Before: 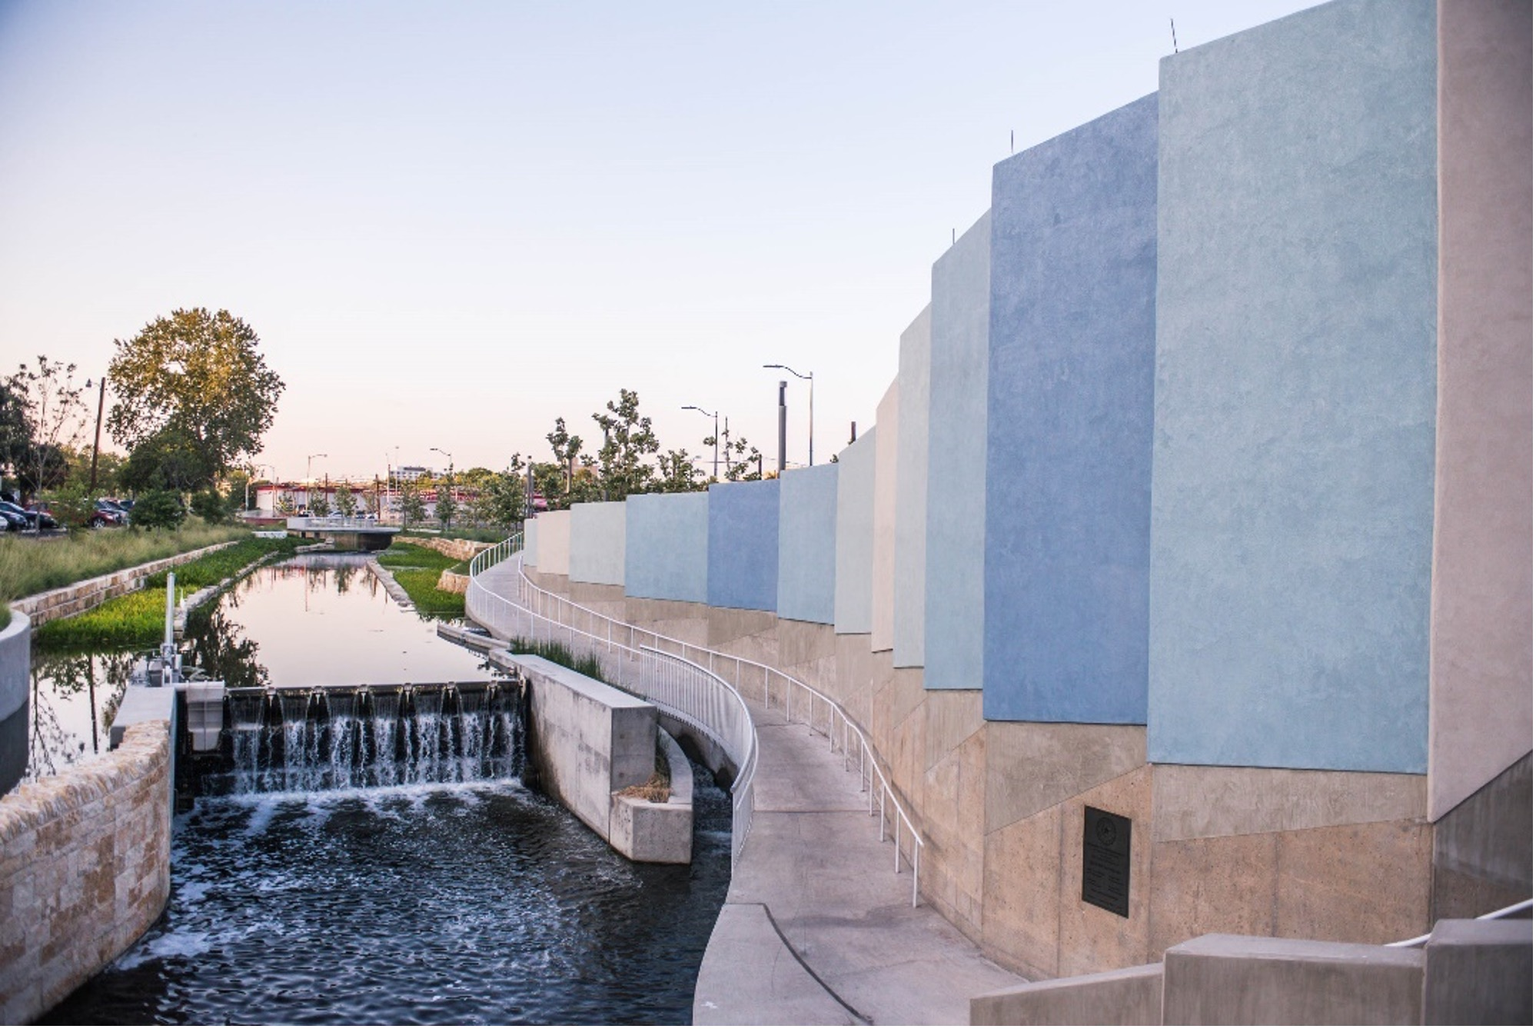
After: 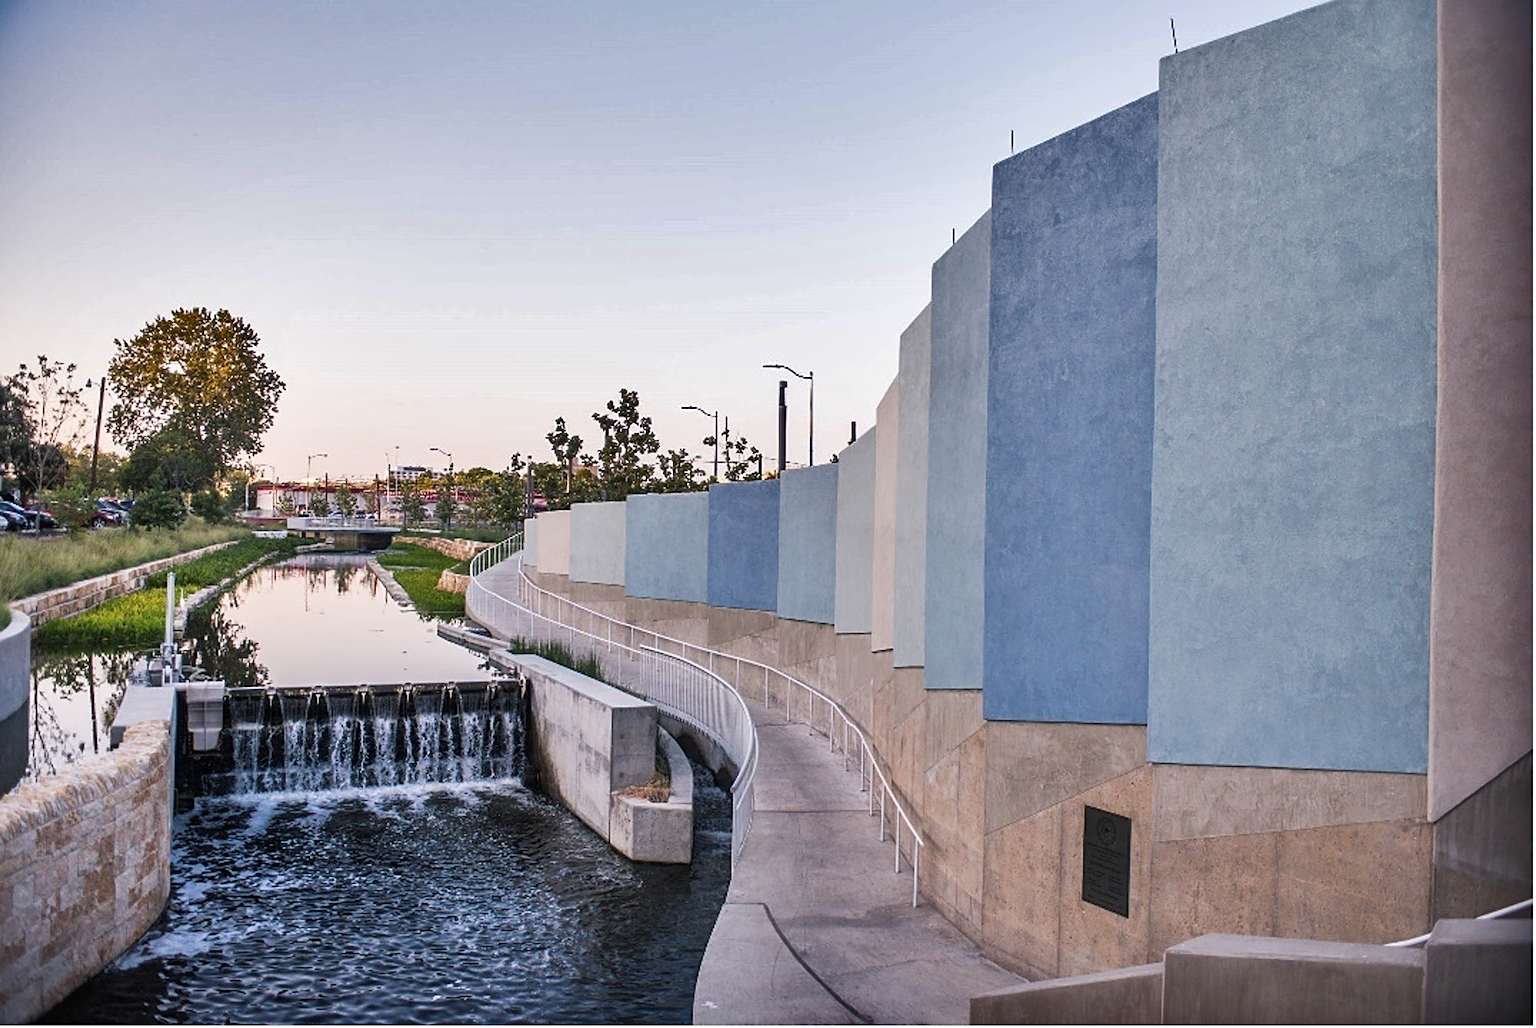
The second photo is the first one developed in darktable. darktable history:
sharpen: on, module defaults
shadows and highlights: radius 109.32, shadows 45.33, highlights -66.12, low approximation 0.01, soften with gaussian
